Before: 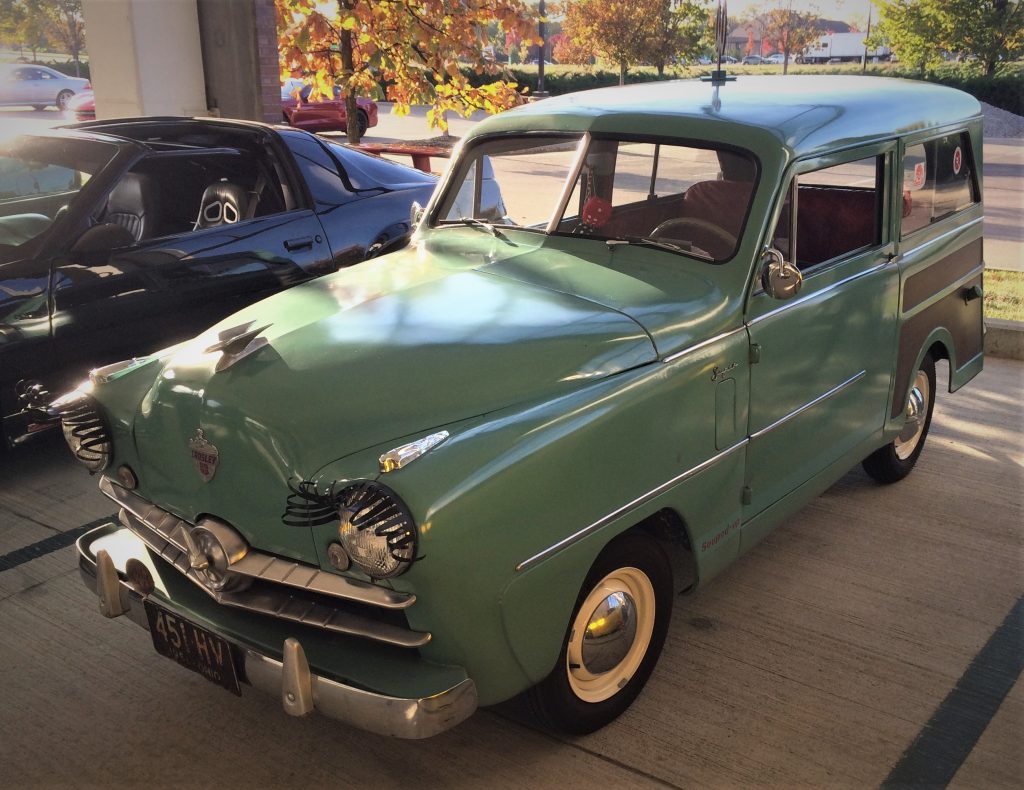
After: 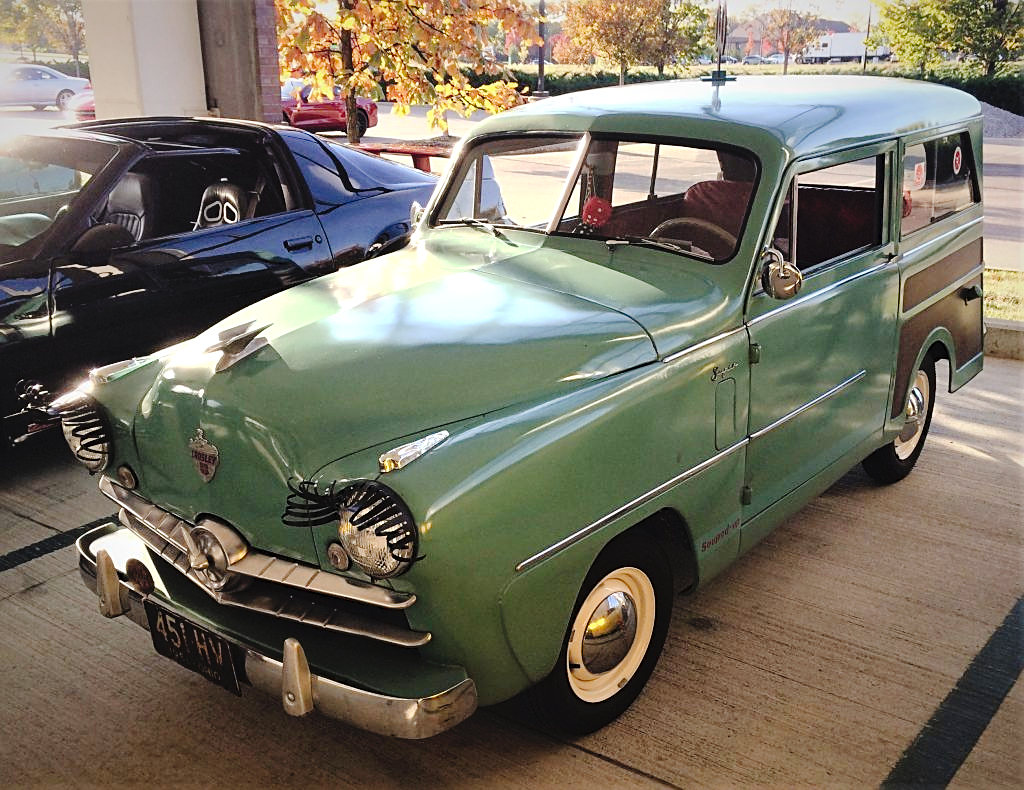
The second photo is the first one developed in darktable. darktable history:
tone curve: curves: ch0 [(0, 0) (0.003, 0.031) (0.011, 0.033) (0.025, 0.038) (0.044, 0.049) (0.069, 0.059) (0.1, 0.071) (0.136, 0.093) (0.177, 0.142) (0.224, 0.204) (0.277, 0.292) (0.335, 0.387) (0.399, 0.484) (0.468, 0.567) (0.543, 0.643) (0.623, 0.712) (0.709, 0.776) (0.801, 0.837) (0.898, 0.903) (1, 1)], preserve colors none
sharpen: on, module defaults
tone equalizer: -8 EV -0.408 EV, -7 EV -0.387 EV, -6 EV -0.369 EV, -5 EV -0.254 EV, -3 EV 0.243 EV, -2 EV 0.34 EV, -1 EV 0.367 EV, +0 EV 0.431 EV
